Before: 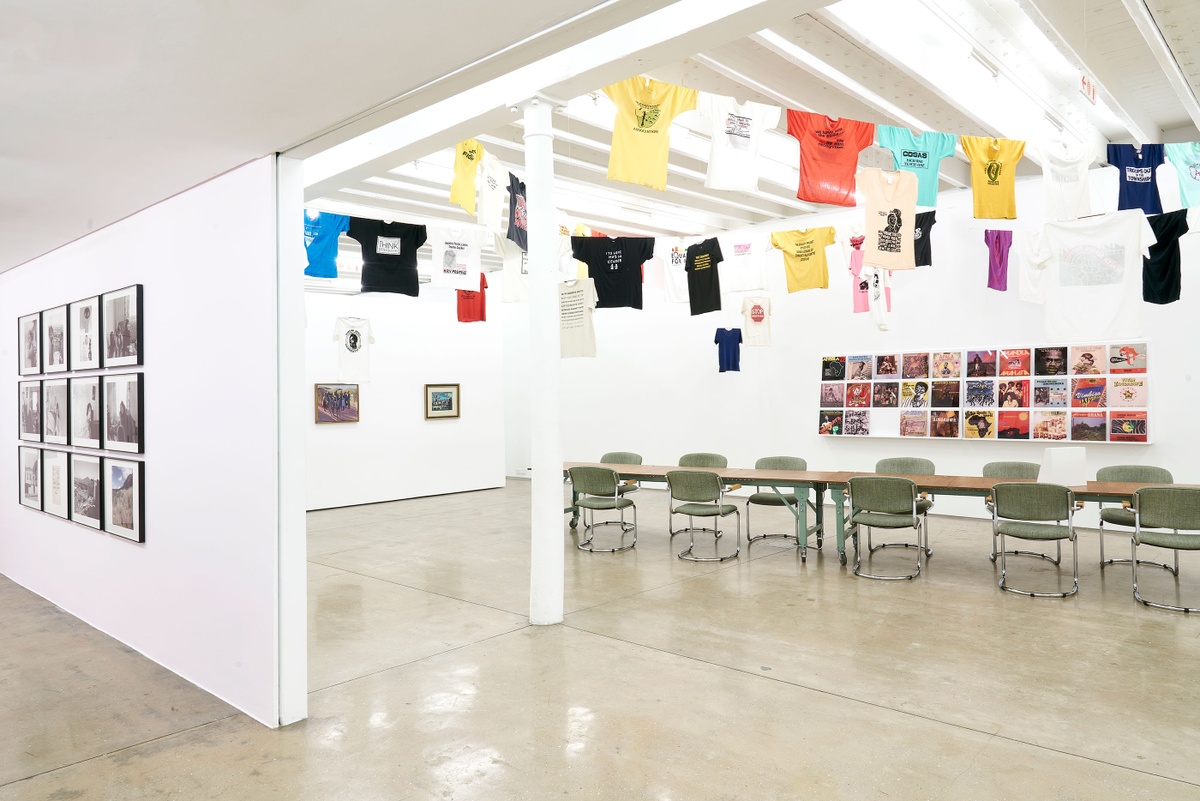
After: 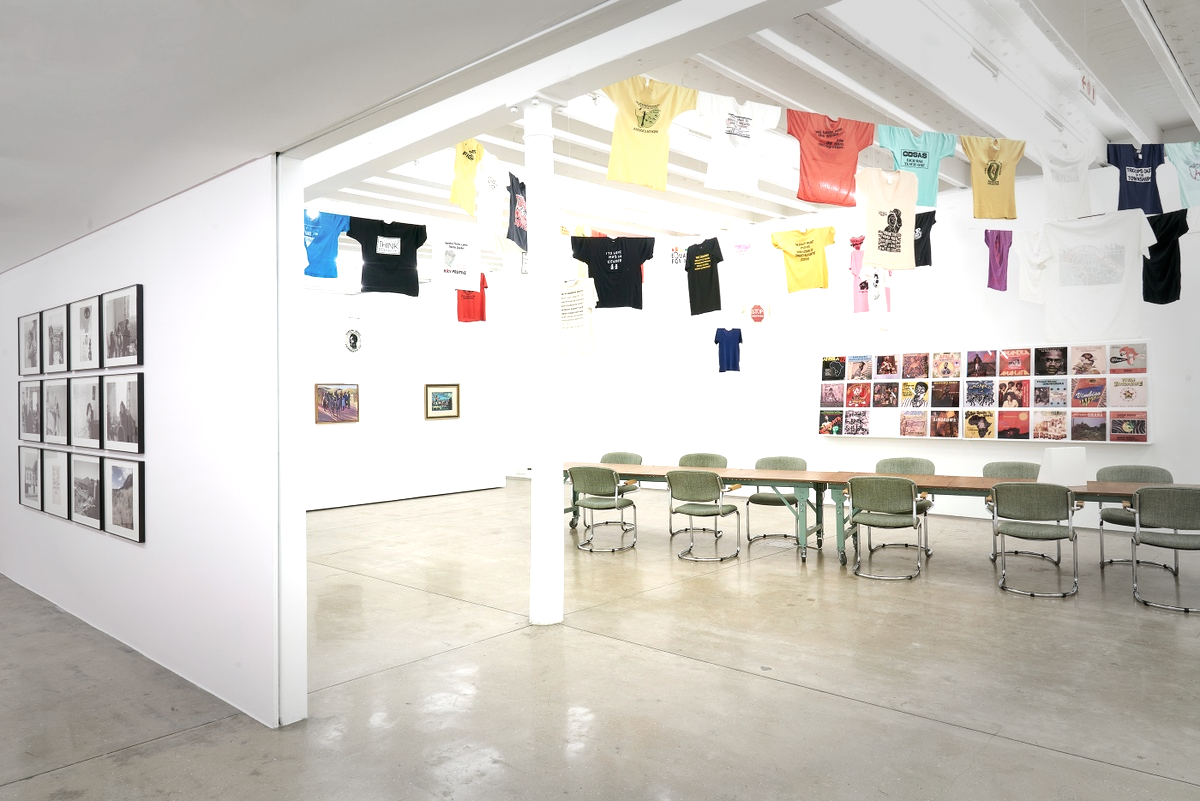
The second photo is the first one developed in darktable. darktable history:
exposure: exposure 0.485 EV, compensate highlight preservation false
vignetting: fall-off start 48.41%, automatic ratio true, width/height ratio 1.29, unbound false
